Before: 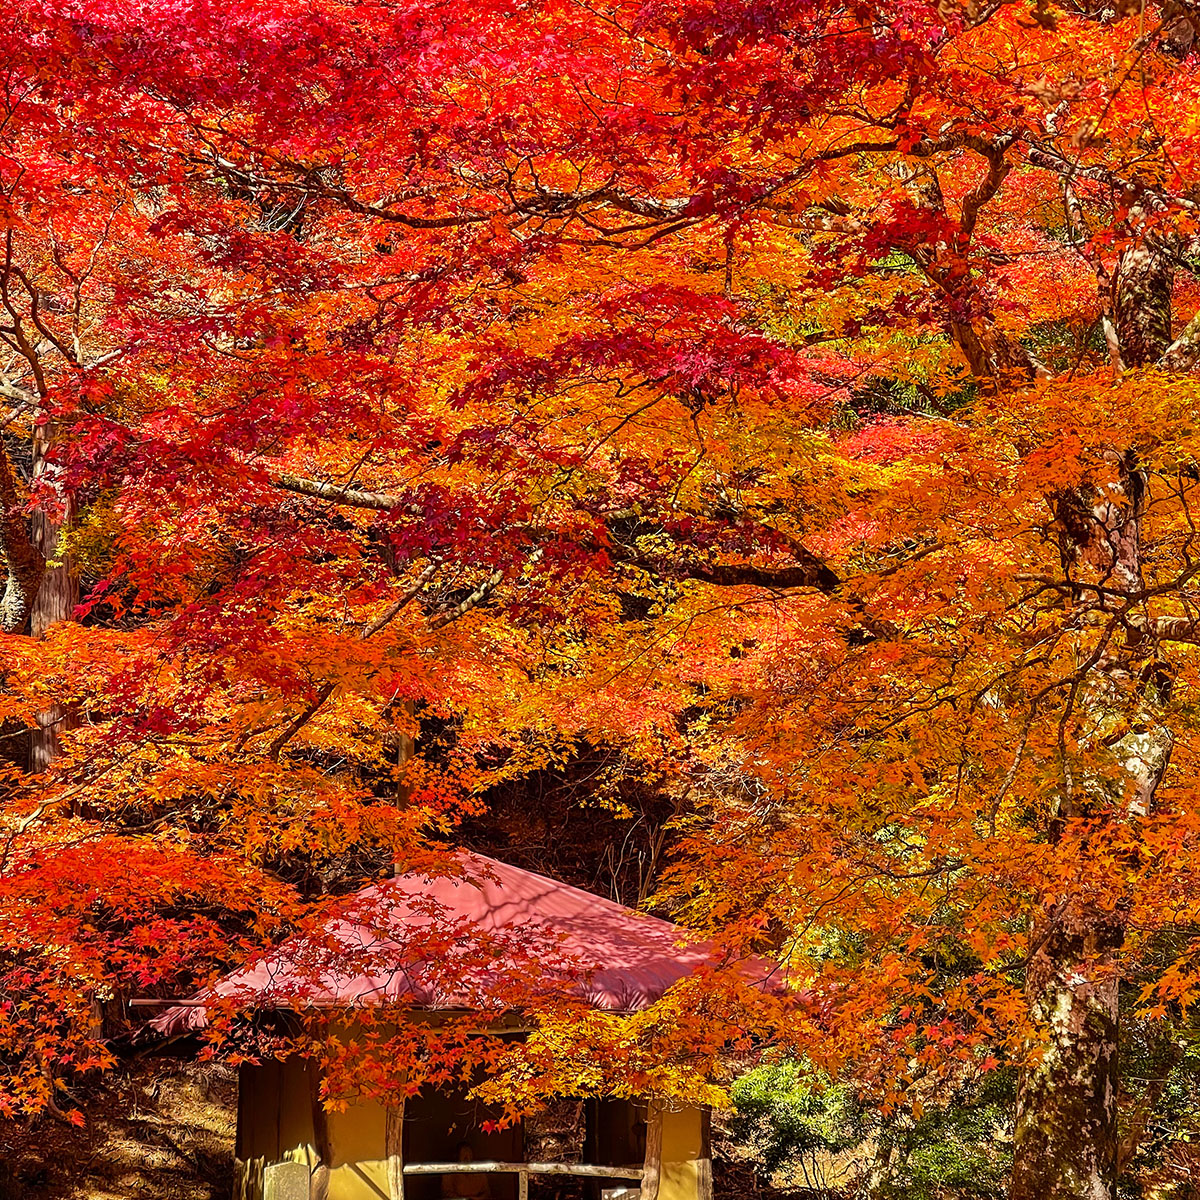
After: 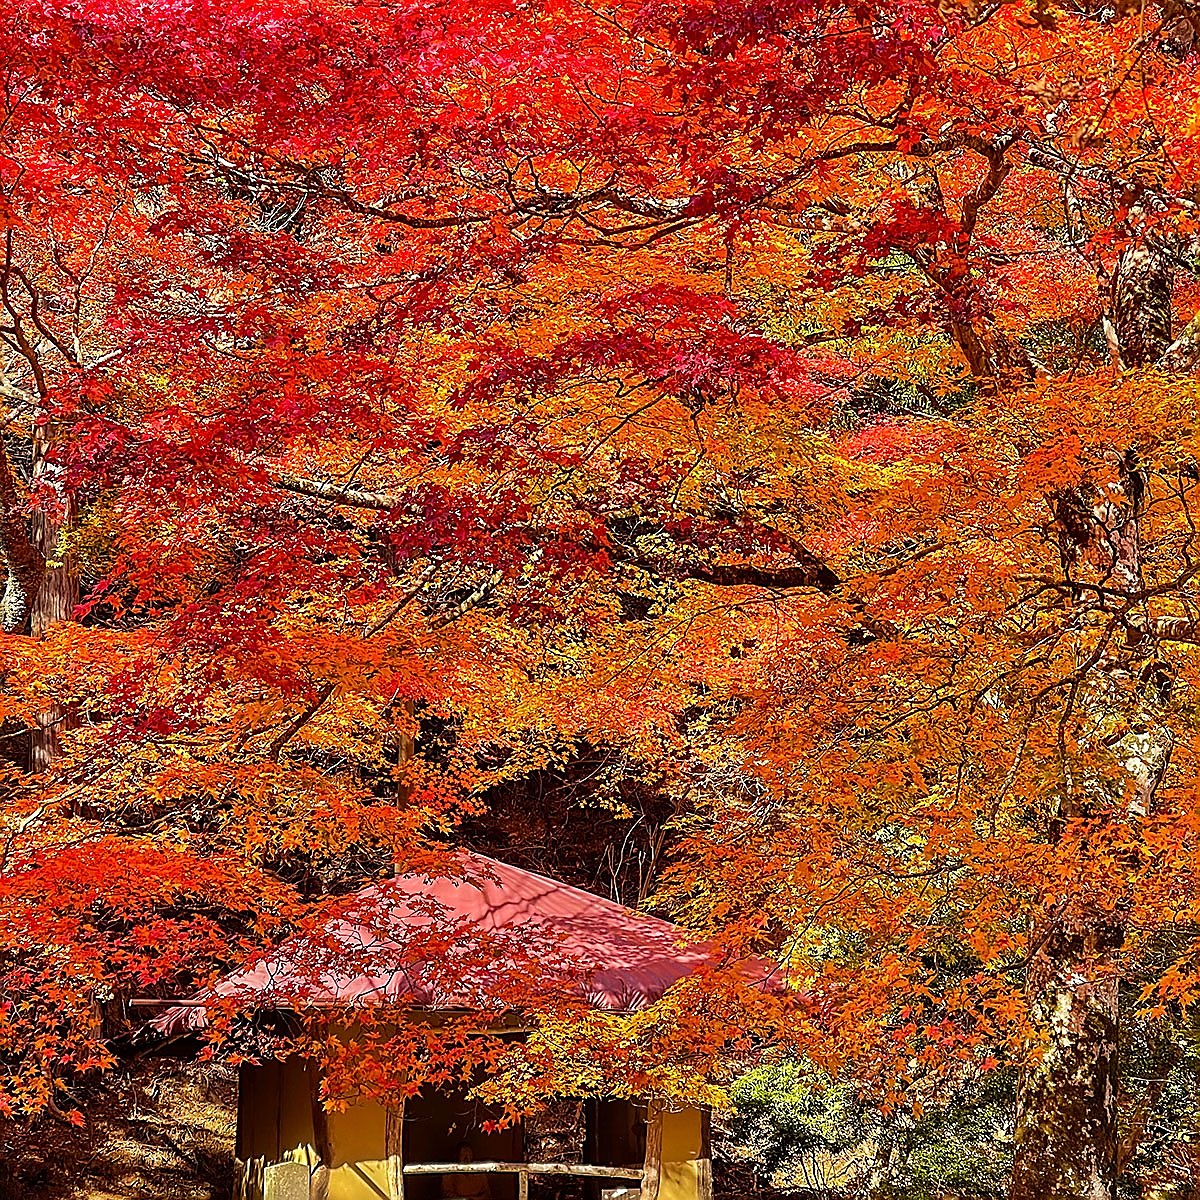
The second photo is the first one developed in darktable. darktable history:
sharpen: radius 1.375, amount 1.262, threshold 0.755
